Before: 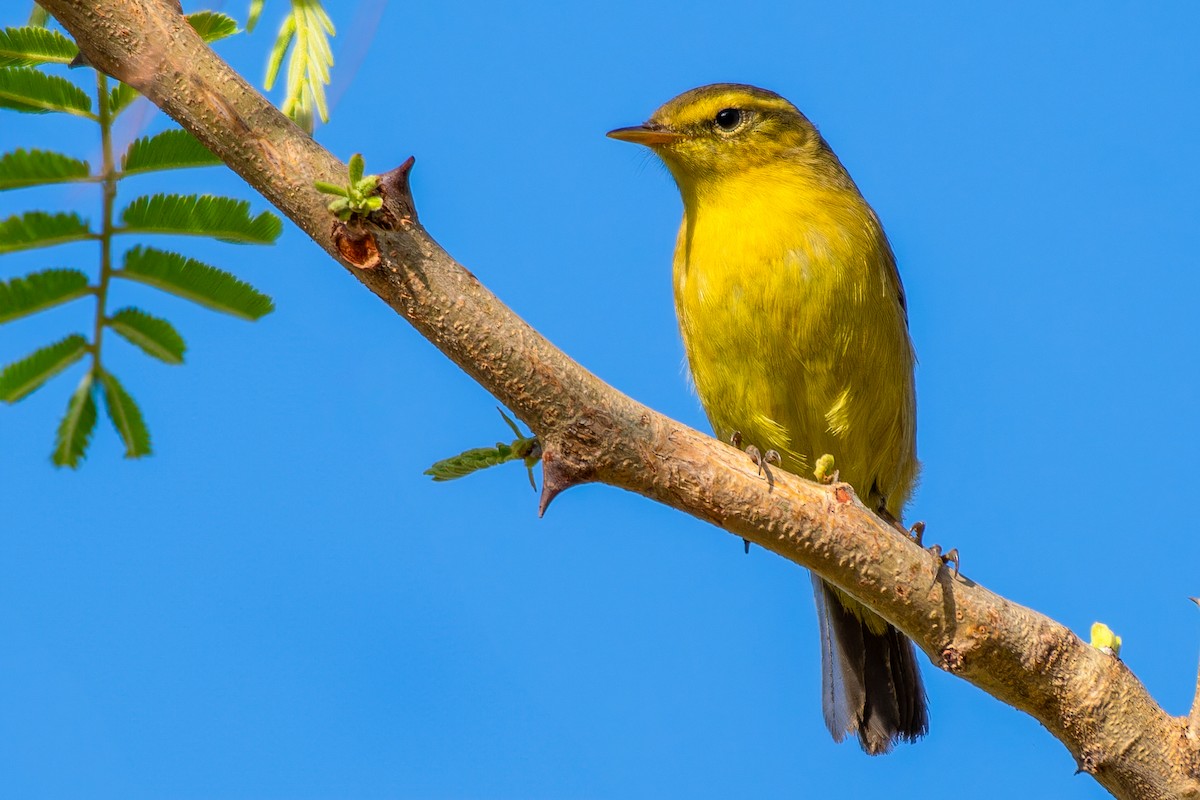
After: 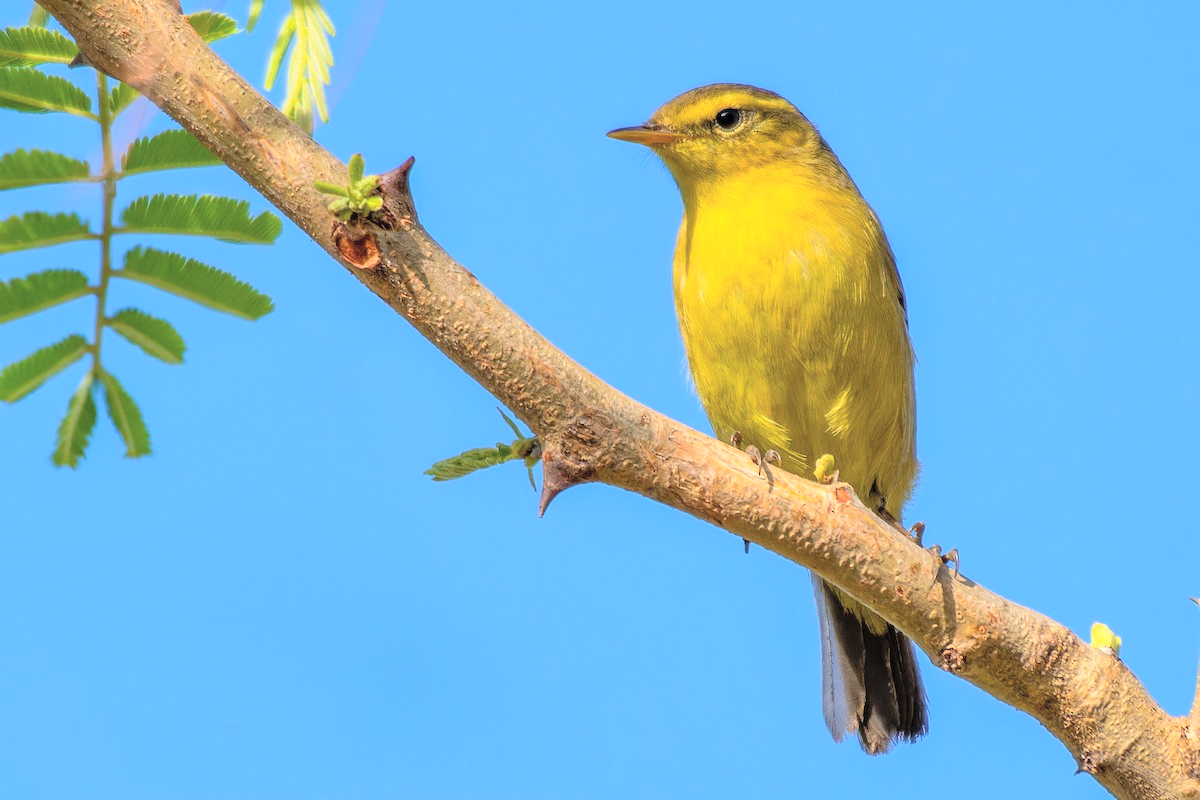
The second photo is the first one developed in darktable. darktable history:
tone equalizer: on, module defaults
shadows and highlights: shadows 20.91, highlights -35.45, soften with gaussian
global tonemap: drago (0.7, 100)
